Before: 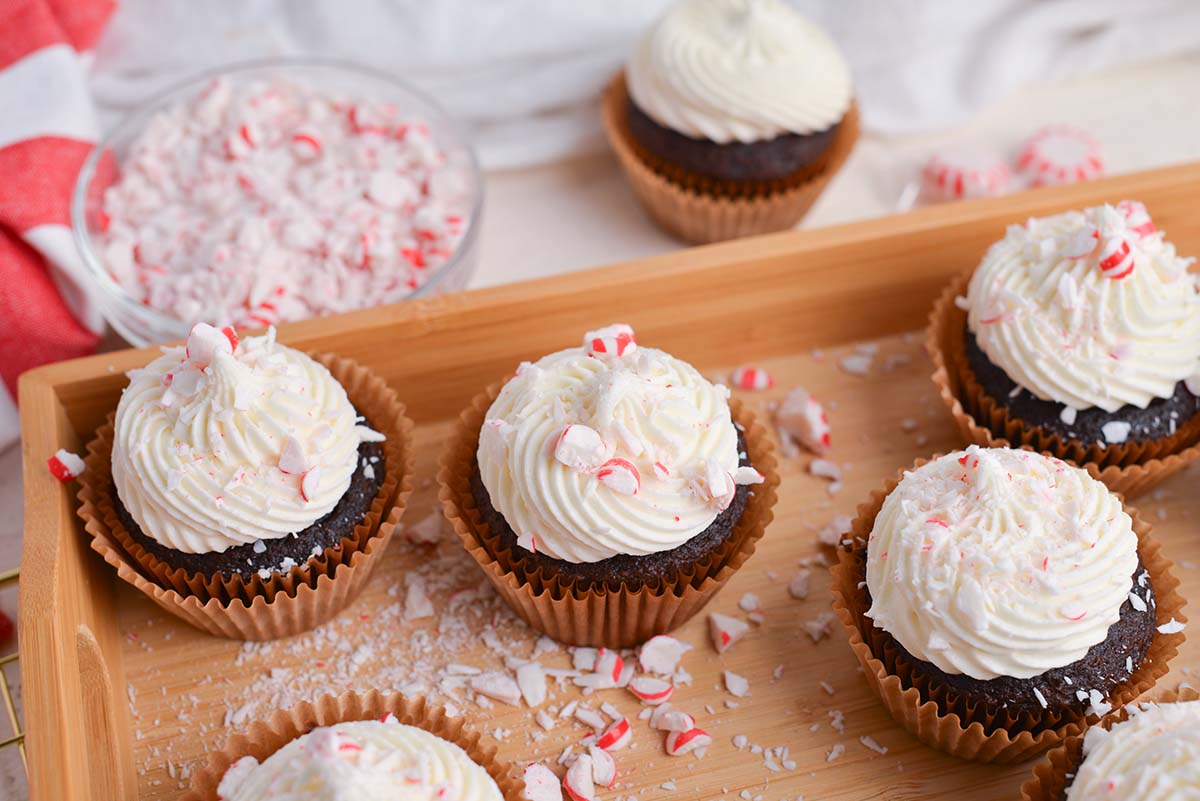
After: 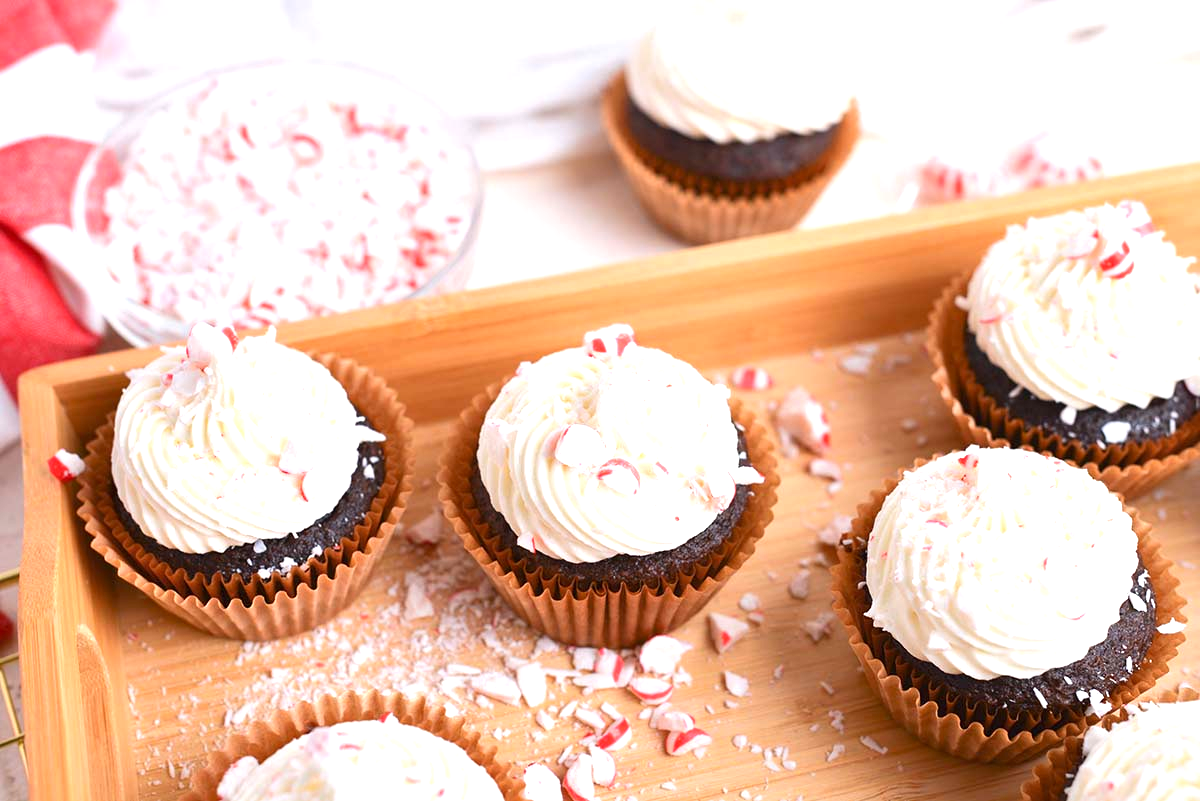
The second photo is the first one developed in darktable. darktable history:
exposure: exposure 0.911 EV, compensate highlight preservation false
